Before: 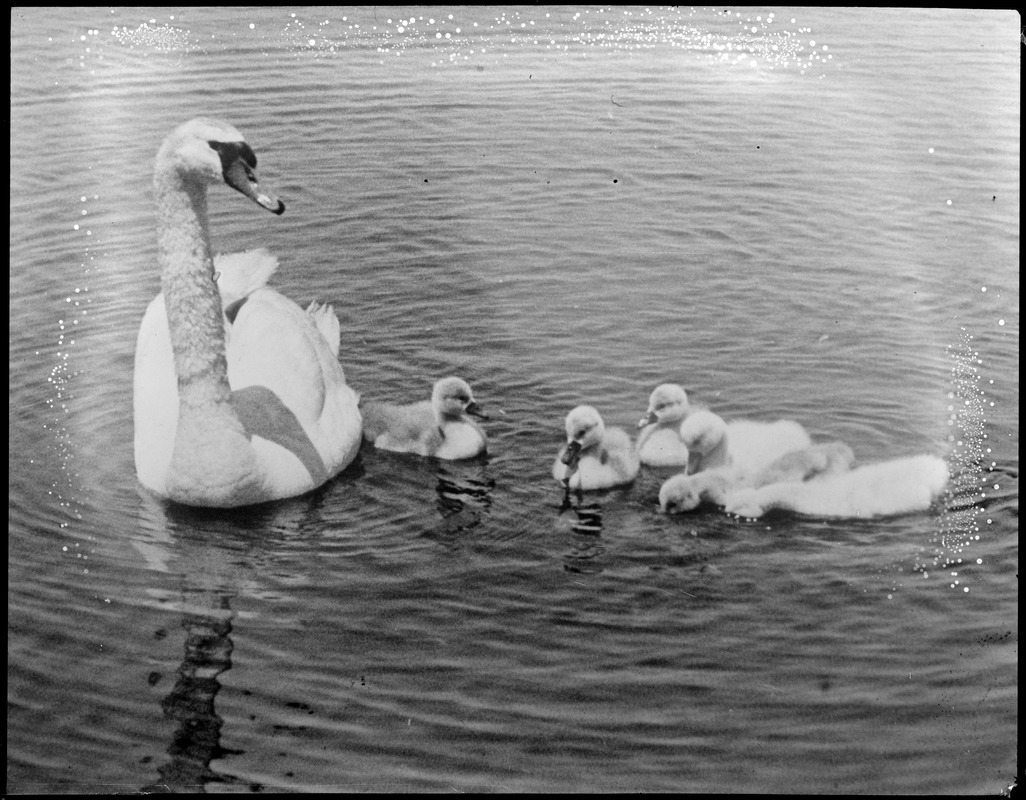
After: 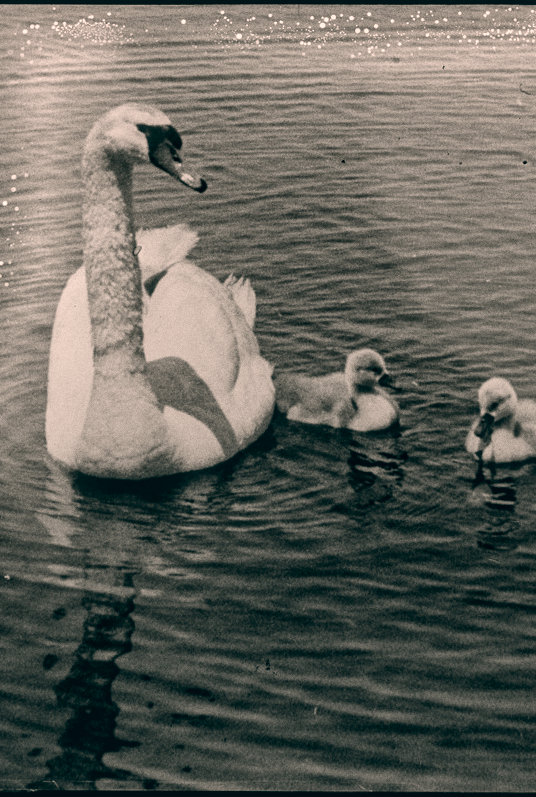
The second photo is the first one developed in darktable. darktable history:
exposure: compensate exposure bias true, compensate highlight preservation false
rotate and perspective: rotation 0.215°, lens shift (vertical) -0.139, crop left 0.069, crop right 0.939, crop top 0.002, crop bottom 0.996
color balance: lift [1.016, 0.983, 1, 1.017], gamma [0.78, 1.018, 1.043, 0.957], gain [0.786, 1.063, 0.937, 1.017], input saturation 118.26%, contrast 13.43%, contrast fulcrum 21.62%, output saturation 82.76%
crop: left 5.114%, right 38.589%
local contrast: on, module defaults
grain: coarseness 0.47 ISO
white balance: red 1.029, blue 0.92
